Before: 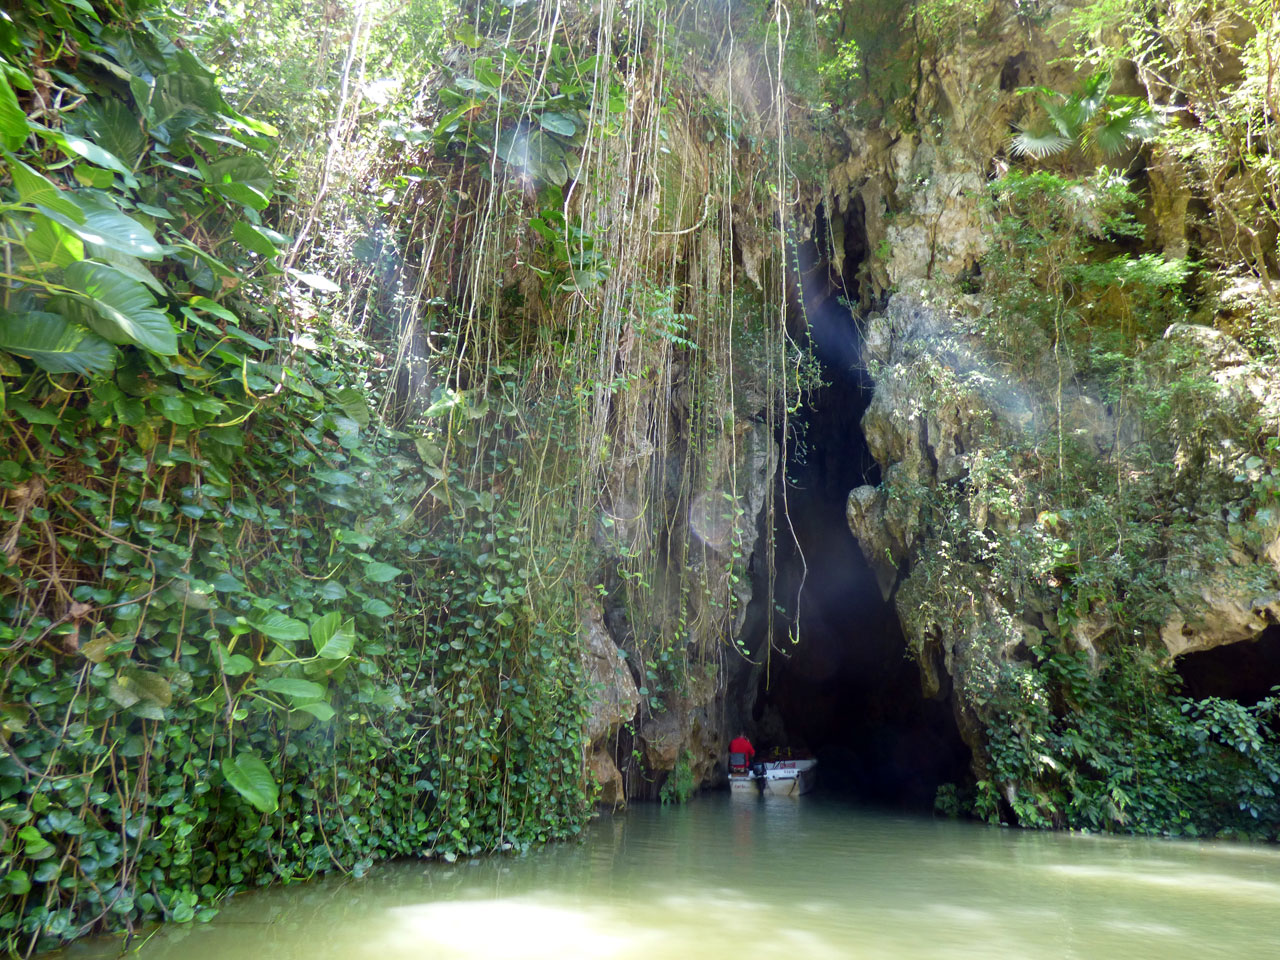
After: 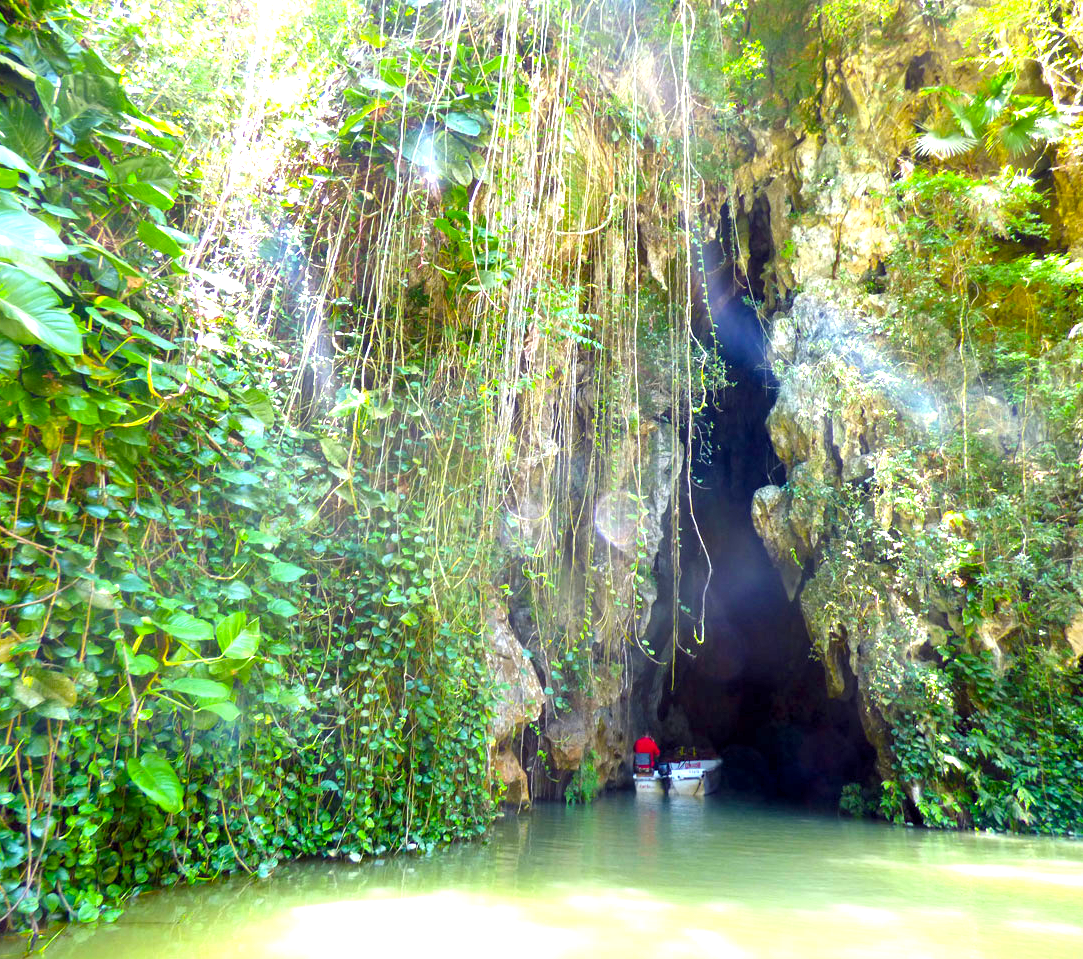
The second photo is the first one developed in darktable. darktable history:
color balance rgb: shadows lift › chroma 2.04%, shadows lift › hue 247.77°, power › chroma 0.256%, power › hue 60.8°, perceptual saturation grading › global saturation 39.123%
exposure: exposure 1.244 EV, compensate highlight preservation false
crop: left 7.478%, right 7.844%
shadows and highlights: shadows 75, highlights -25.27, soften with gaussian
